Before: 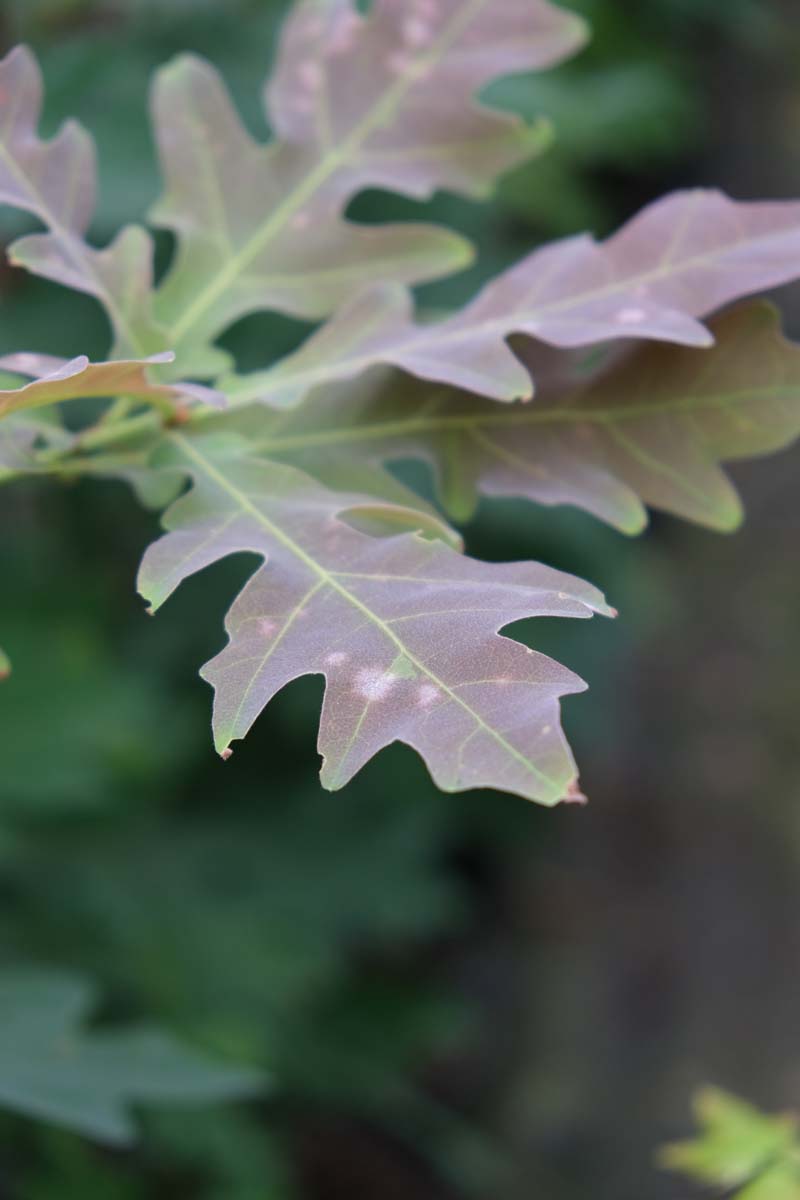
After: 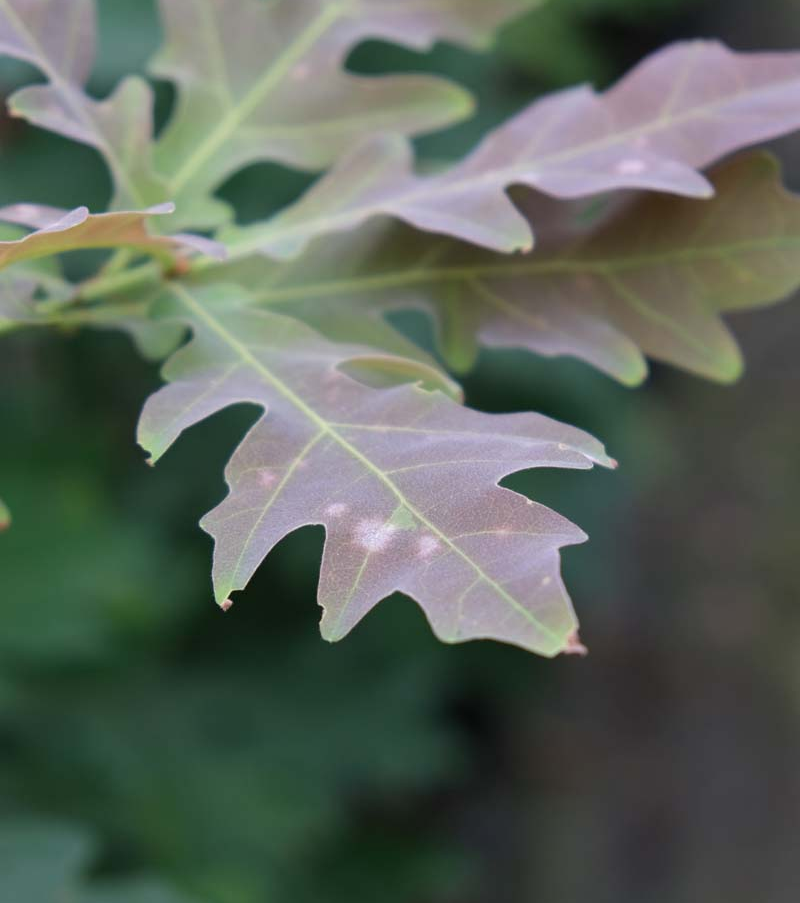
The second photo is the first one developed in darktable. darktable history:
exposure: compensate highlight preservation false
crop and rotate: top 12.493%, bottom 12.244%
